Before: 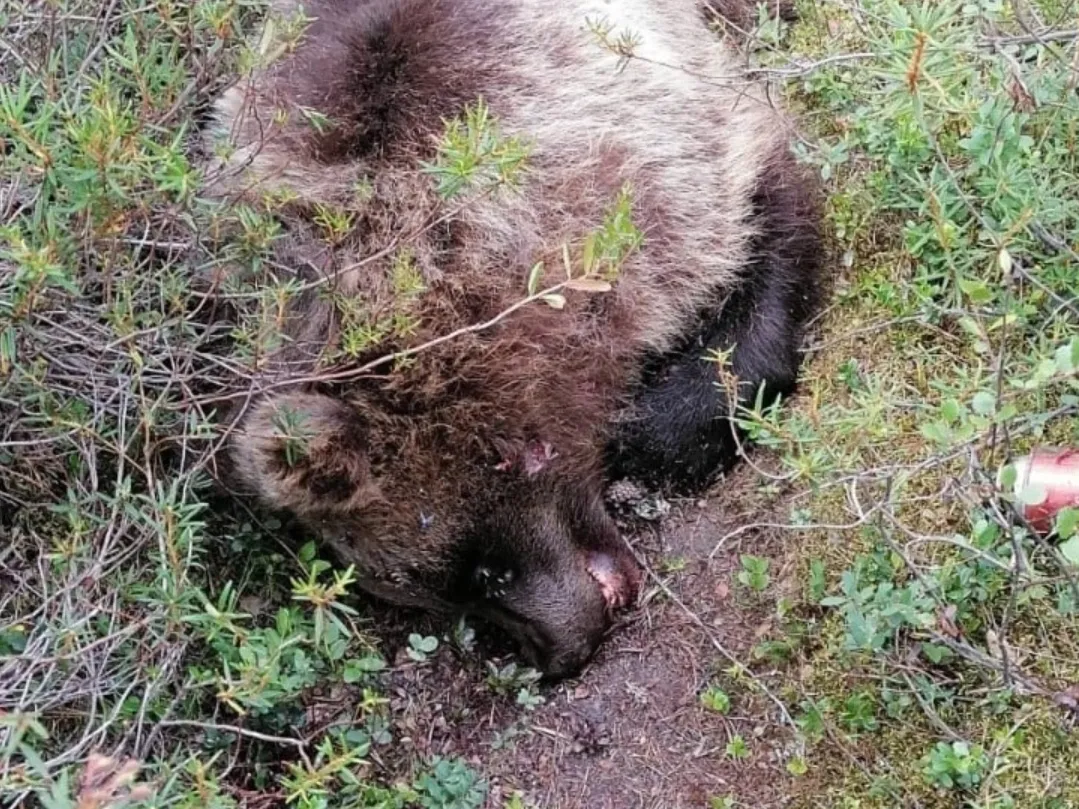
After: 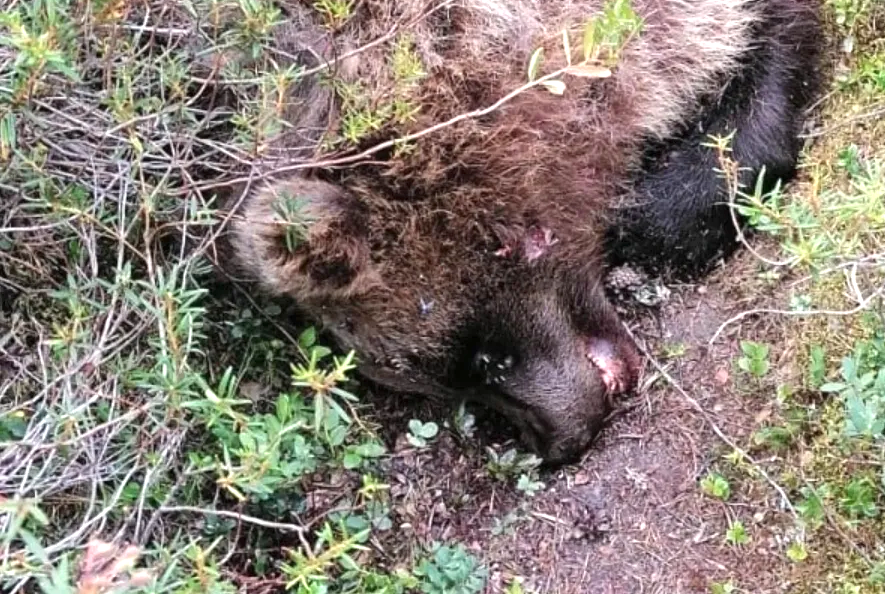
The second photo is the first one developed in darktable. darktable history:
crop: top 26.531%, right 17.959%
exposure: black level correction 0, exposure 0.7 EV, compensate exposure bias true, compensate highlight preservation false
